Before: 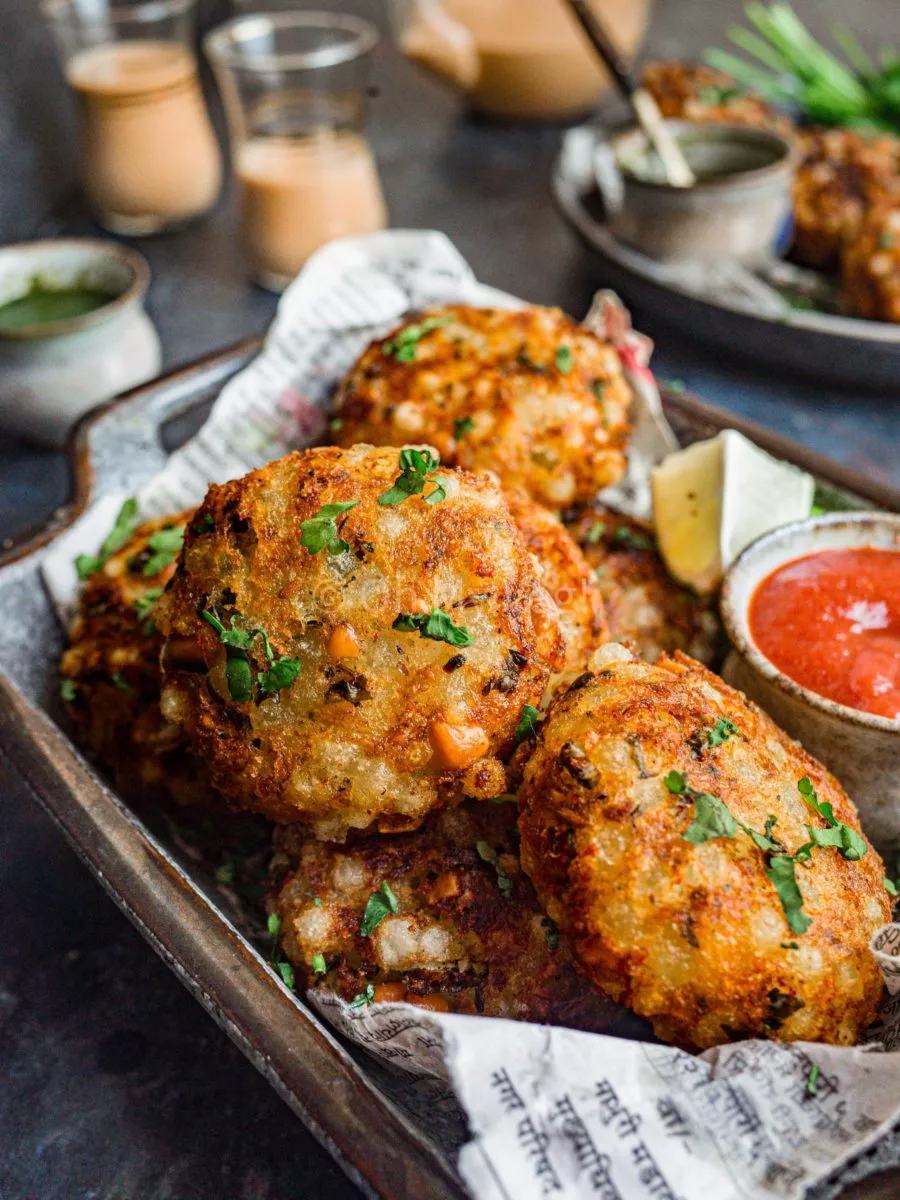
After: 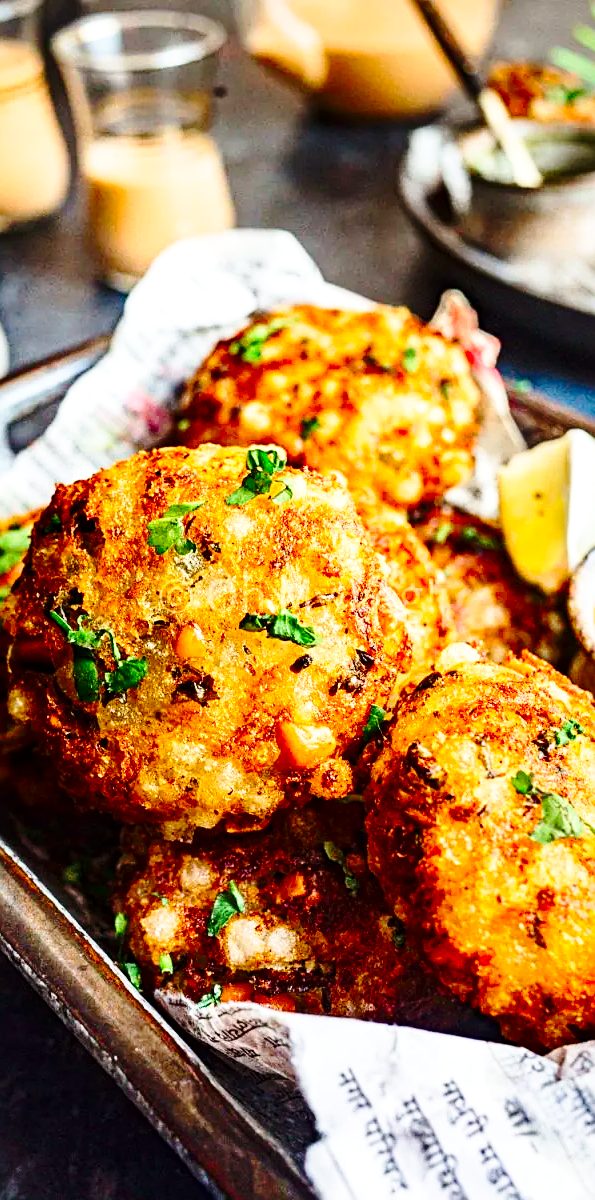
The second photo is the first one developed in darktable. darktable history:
contrast brightness saturation: contrast 0.174, saturation 0.307
crop: left 17.014%, right 16.808%
local contrast: mode bilateral grid, contrast 21, coarseness 50, detail 119%, midtone range 0.2
base curve: curves: ch0 [(0, 0) (0.036, 0.037) (0.121, 0.228) (0.46, 0.76) (0.859, 0.983) (1, 1)], preserve colors none
sharpen: on, module defaults
